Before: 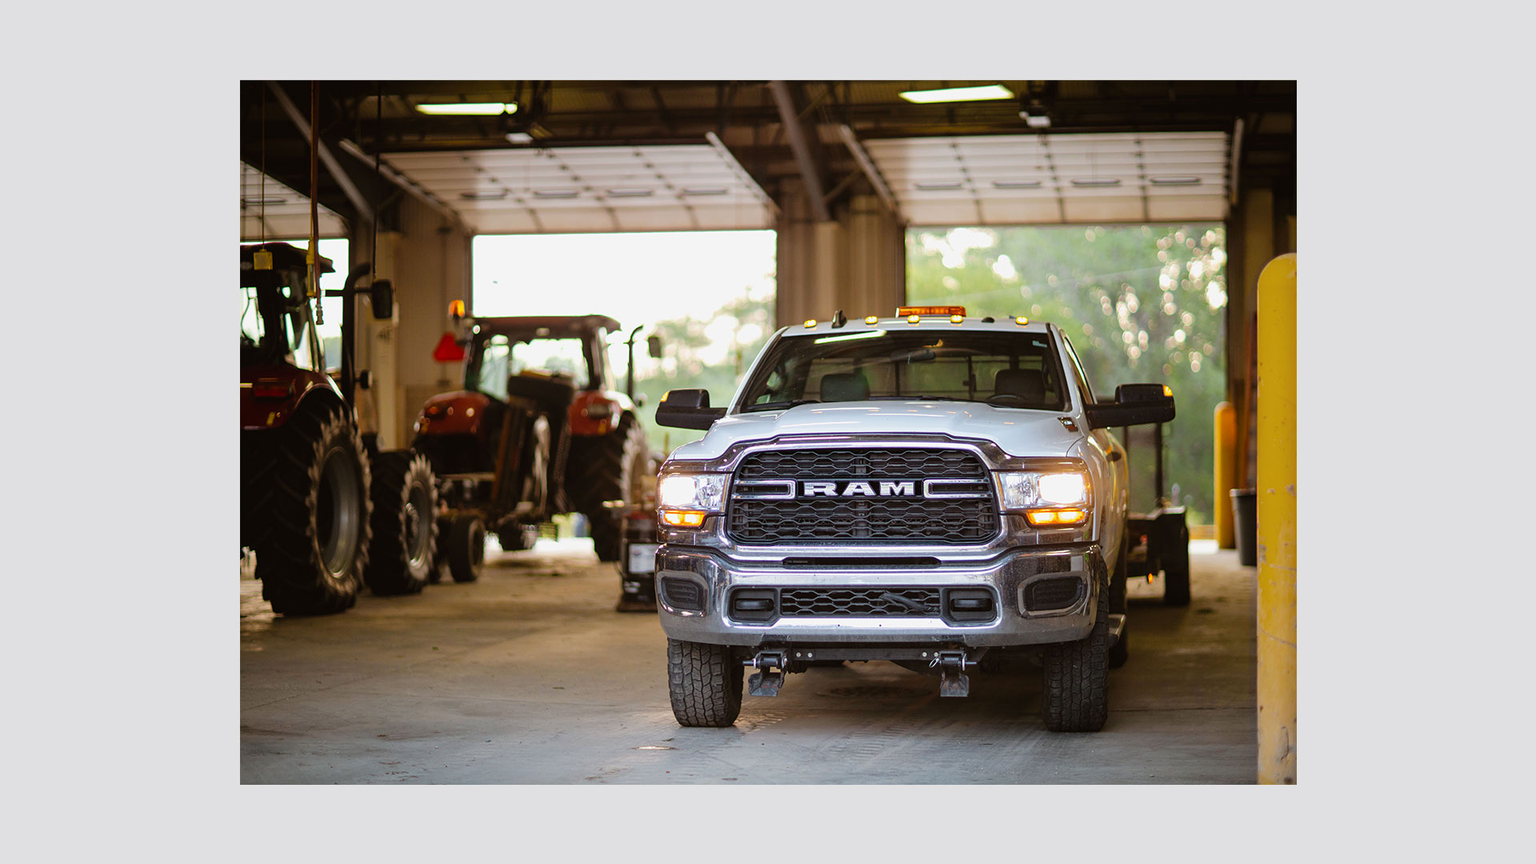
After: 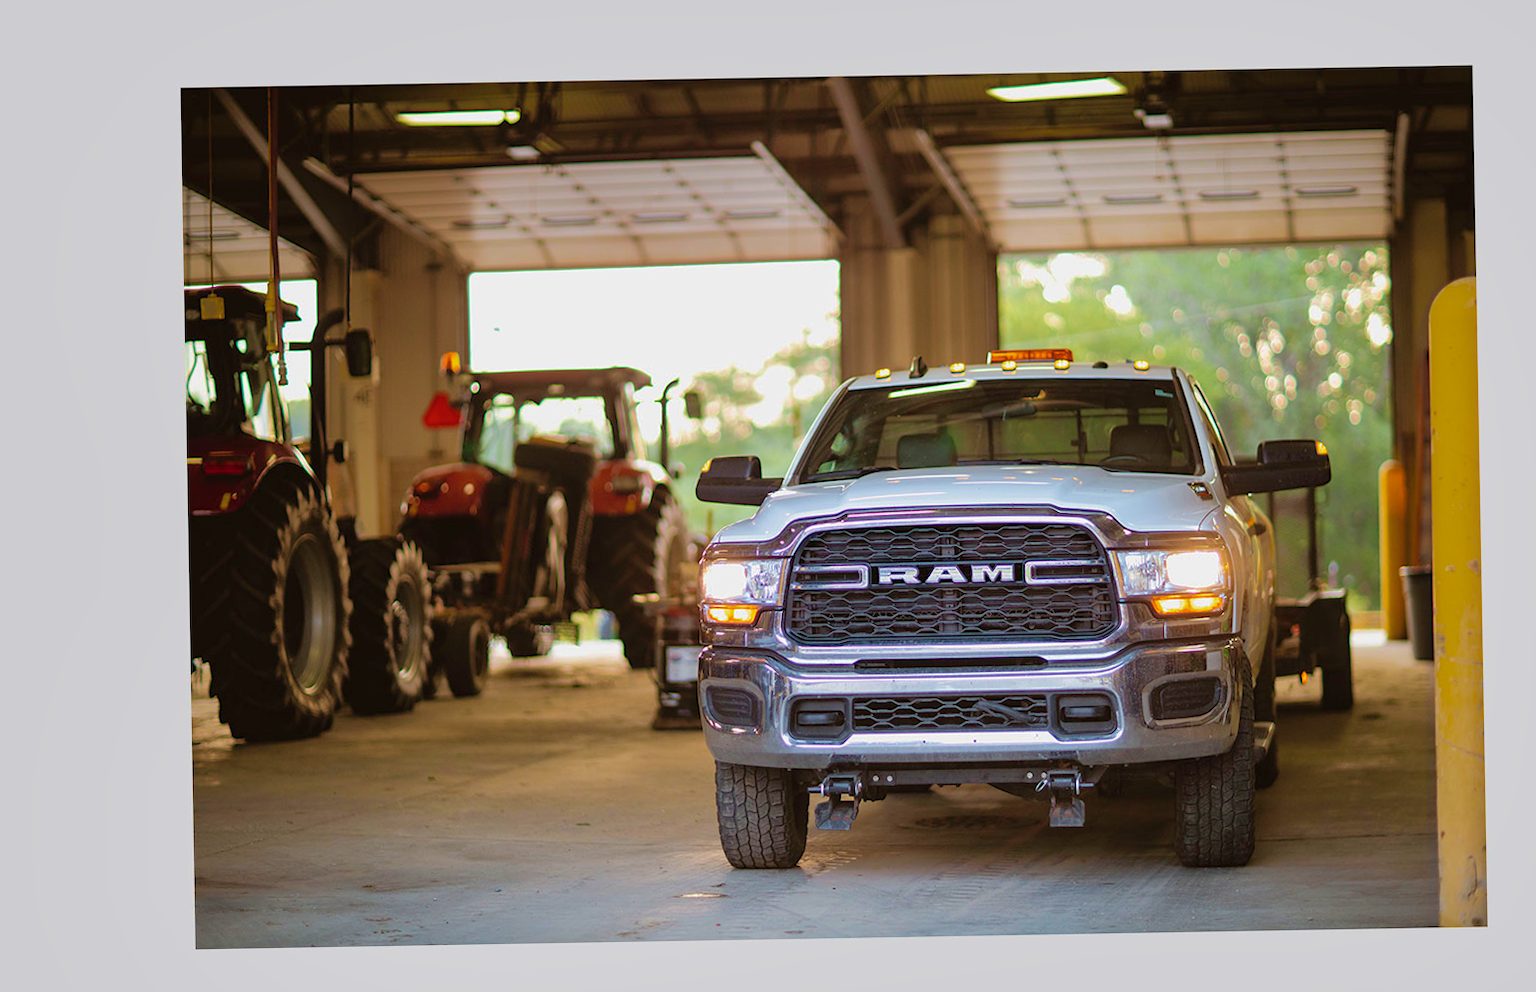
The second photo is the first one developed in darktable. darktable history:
crop and rotate: angle 1°, left 4.281%, top 0.642%, right 11.383%, bottom 2.486%
velvia: strength 45%
shadows and highlights: on, module defaults
